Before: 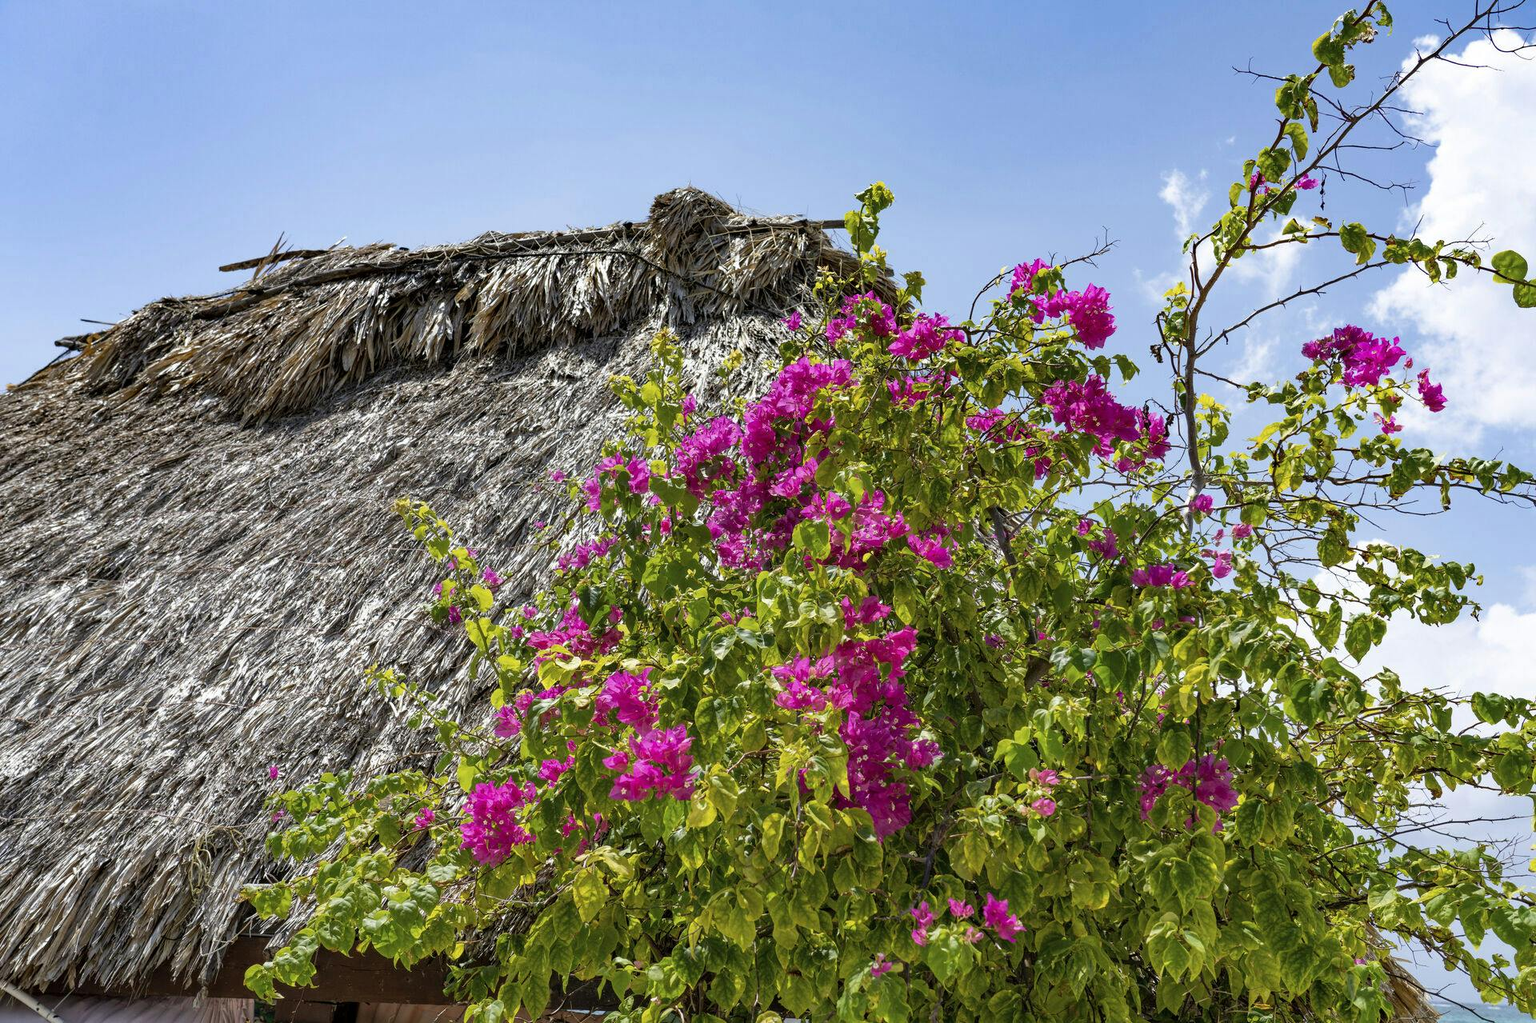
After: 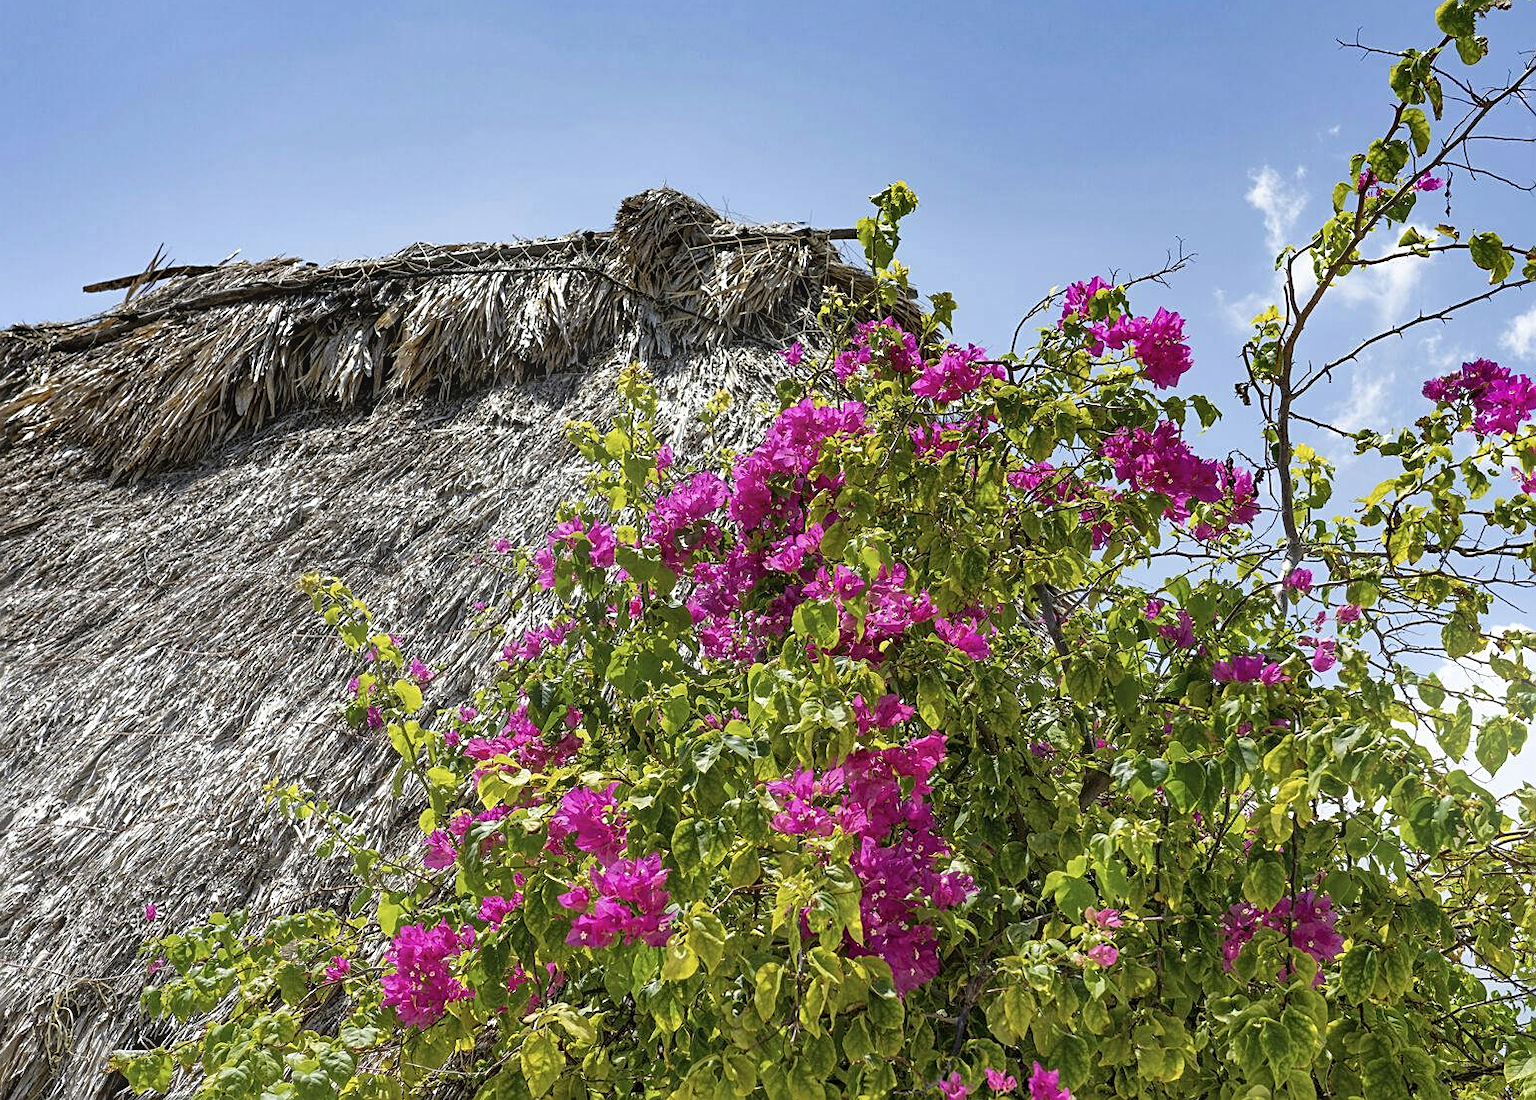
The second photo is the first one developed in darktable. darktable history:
contrast brightness saturation: saturation -0.04
bloom: size 9%, threshold 100%, strength 7%
crop: left 9.929%, top 3.475%, right 9.188%, bottom 9.529%
sharpen: on, module defaults
shadows and highlights: soften with gaussian
